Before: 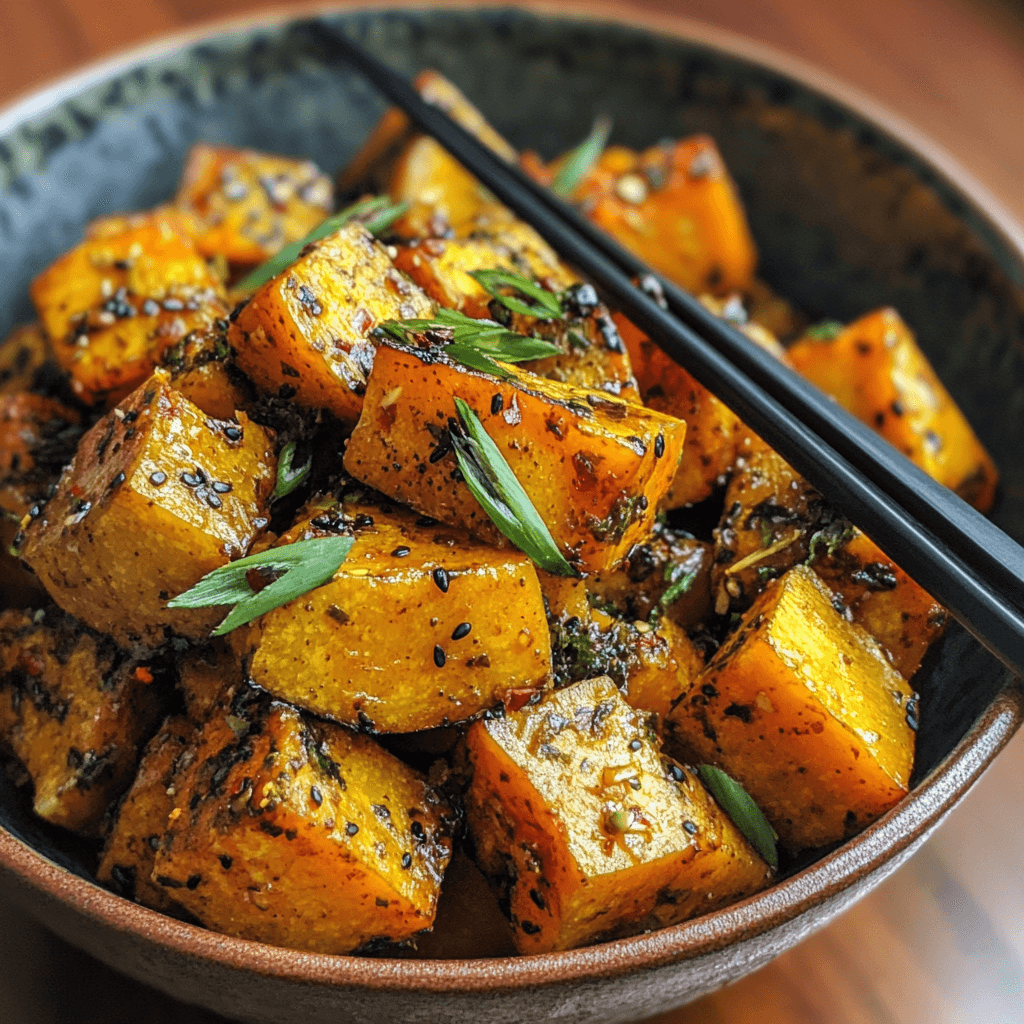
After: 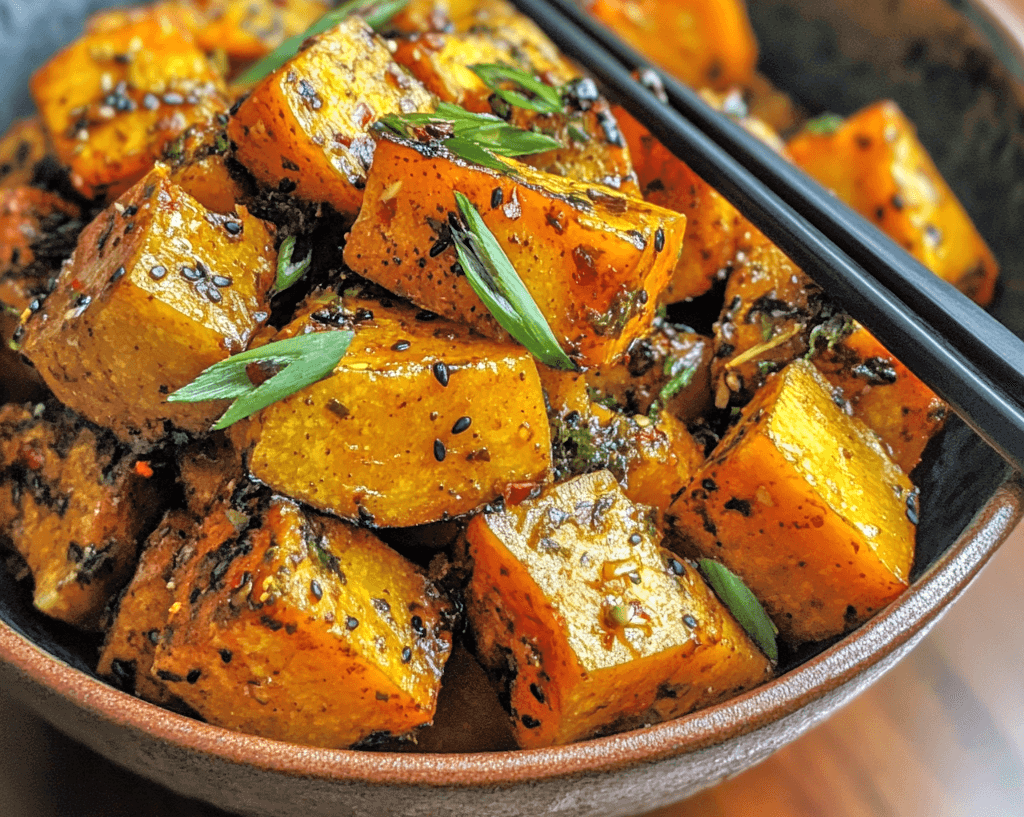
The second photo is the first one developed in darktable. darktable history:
tone equalizer: -7 EV 0.162 EV, -6 EV 0.603 EV, -5 EV 1.12 EV, -4 EV 1.37 EV, -3 EV 1.13 EV, -2 EV 0.6 EV, -1 EV 0.167 EV
crop and rotate: top 20.164%
